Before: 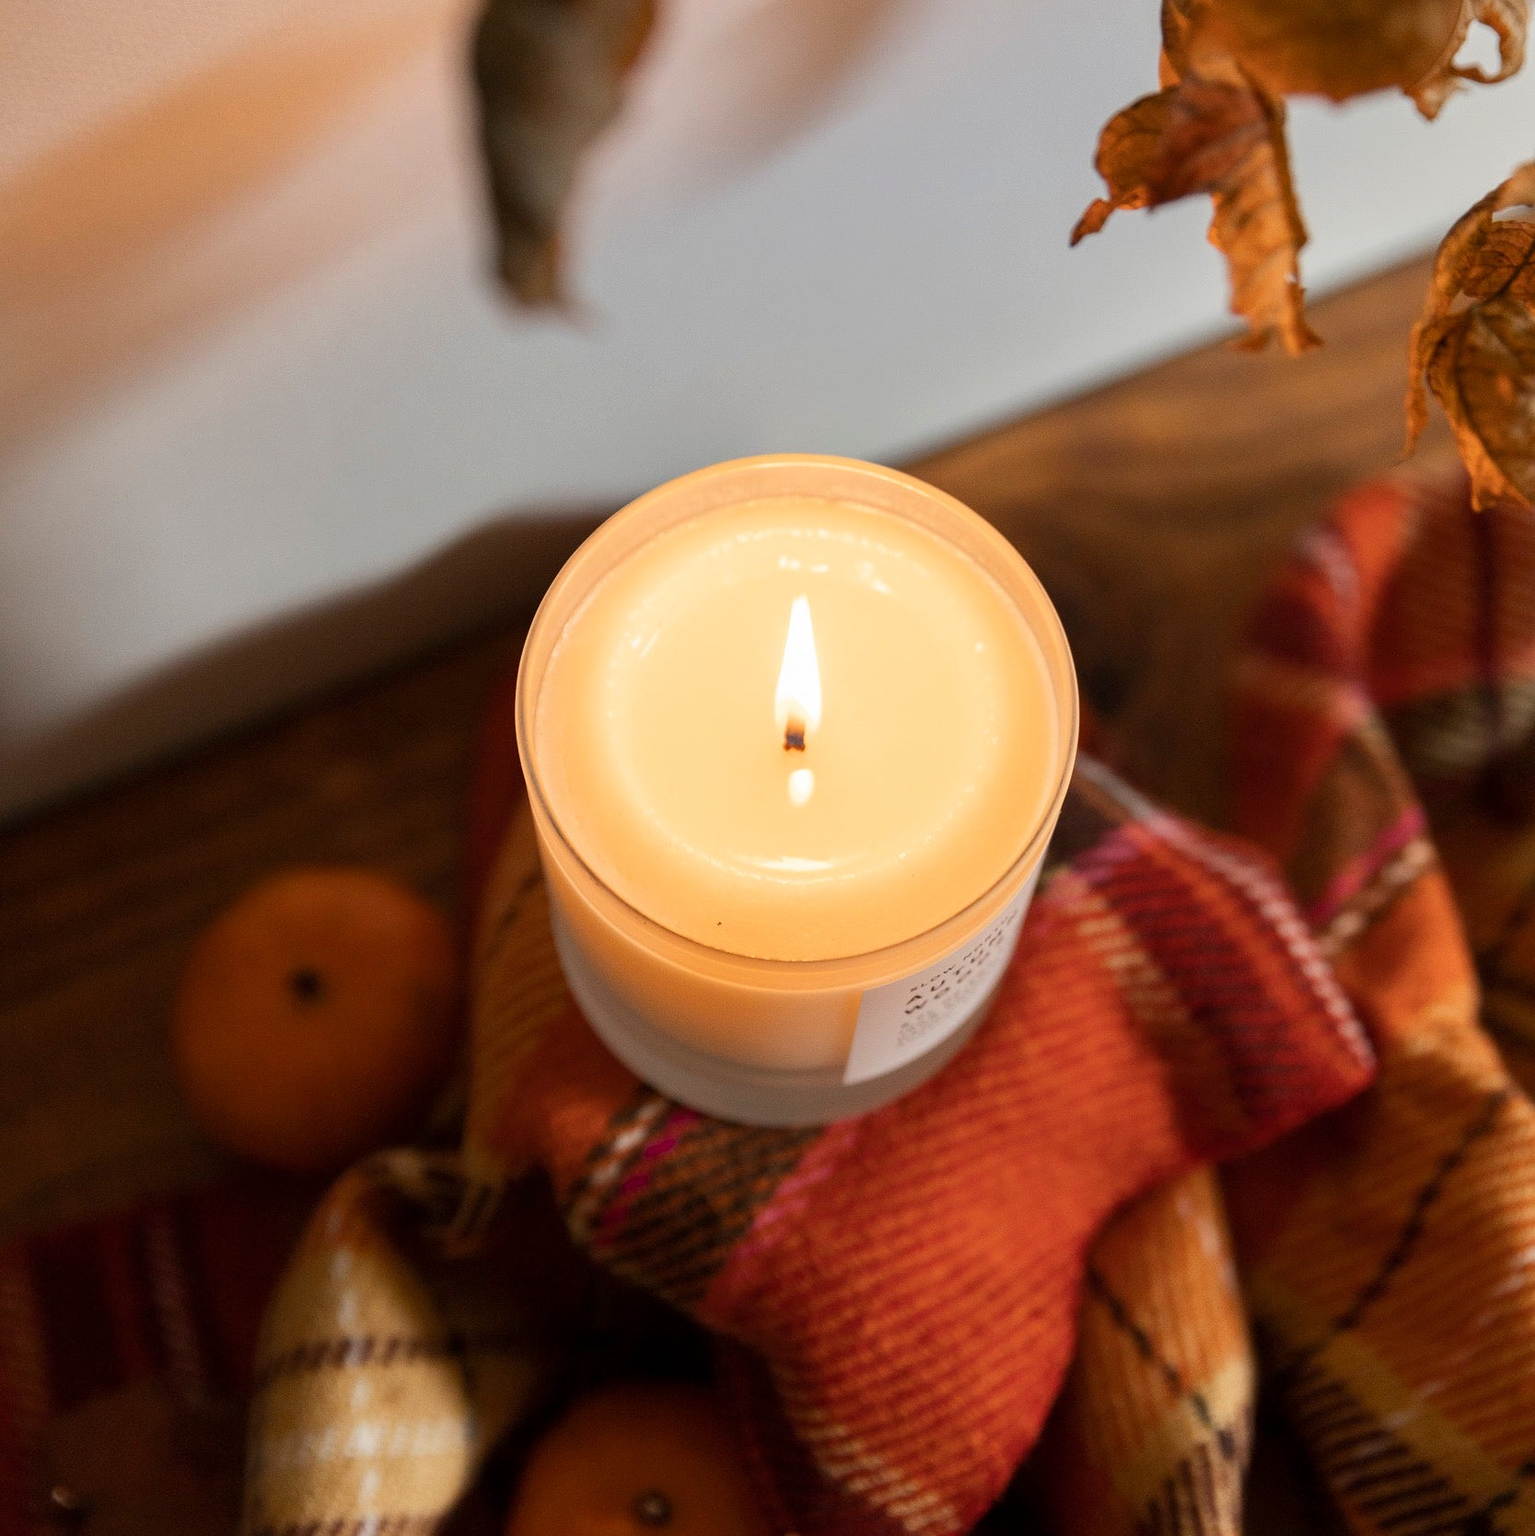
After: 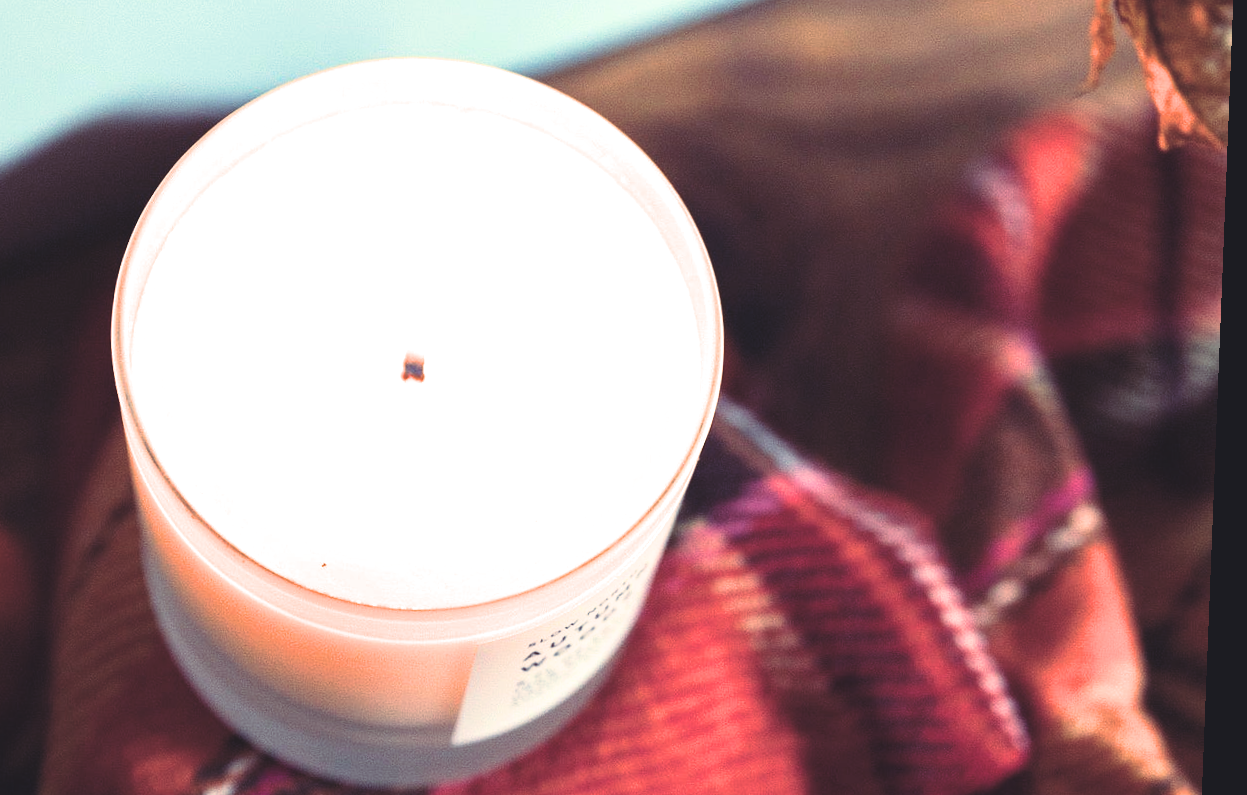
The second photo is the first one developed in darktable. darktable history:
crop and rotate: left 27.938%, top 27.046%, bottom 27.046%
white balance: red 0.982, blue 1.018
exposure: exposure 1.15 EV, compensate highlight preservation false
rgb curve: curves: ch0 [(0, 0.186) (0.314, 0.284) (0.576, 0.466) (0.805, 0.691) (0.936, 0.886)]; ch1 [(0, 0.186) (0.314, 0.284) (0.581, 0.534) (0.771, 0.746) (0.936, 0.958)]; ch2 [(0, 0.216) (0.275, 0.39) (1, 1)], mode RGB, independent channels, compensate middle gray true, preserve colors none
filmic rgb: black relative exposure -8.07 EV, white relative exposure 3 EV, hardness 5.35, contrast 1.25
rotate and perspective: rotation 2.27°, automatic cropping off
